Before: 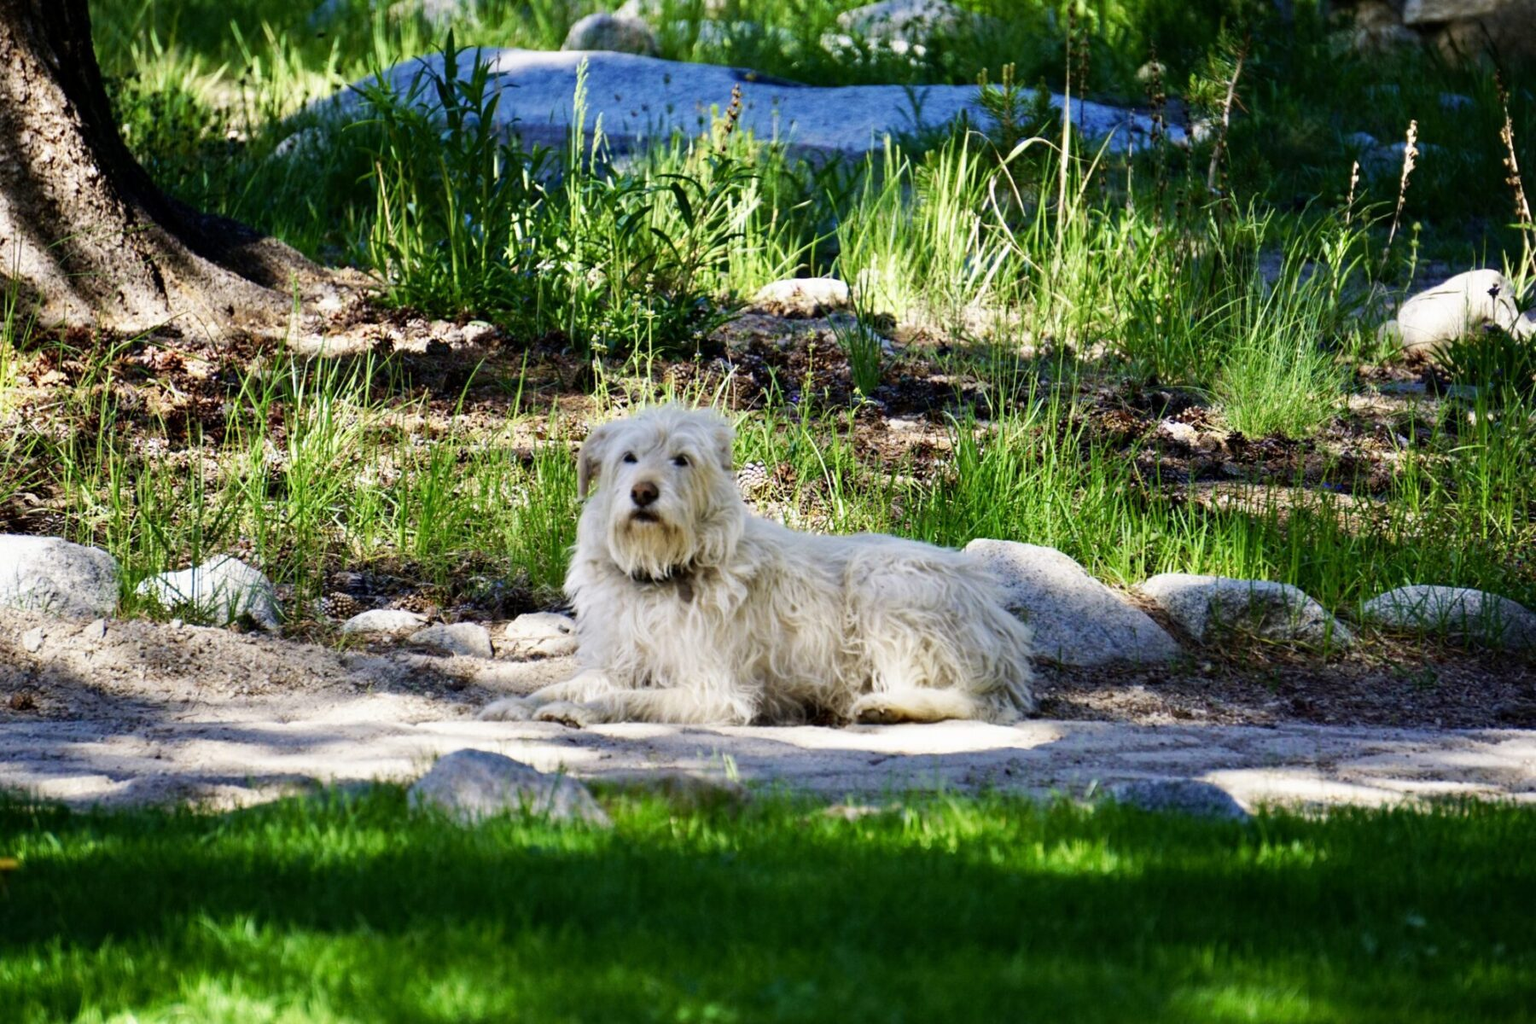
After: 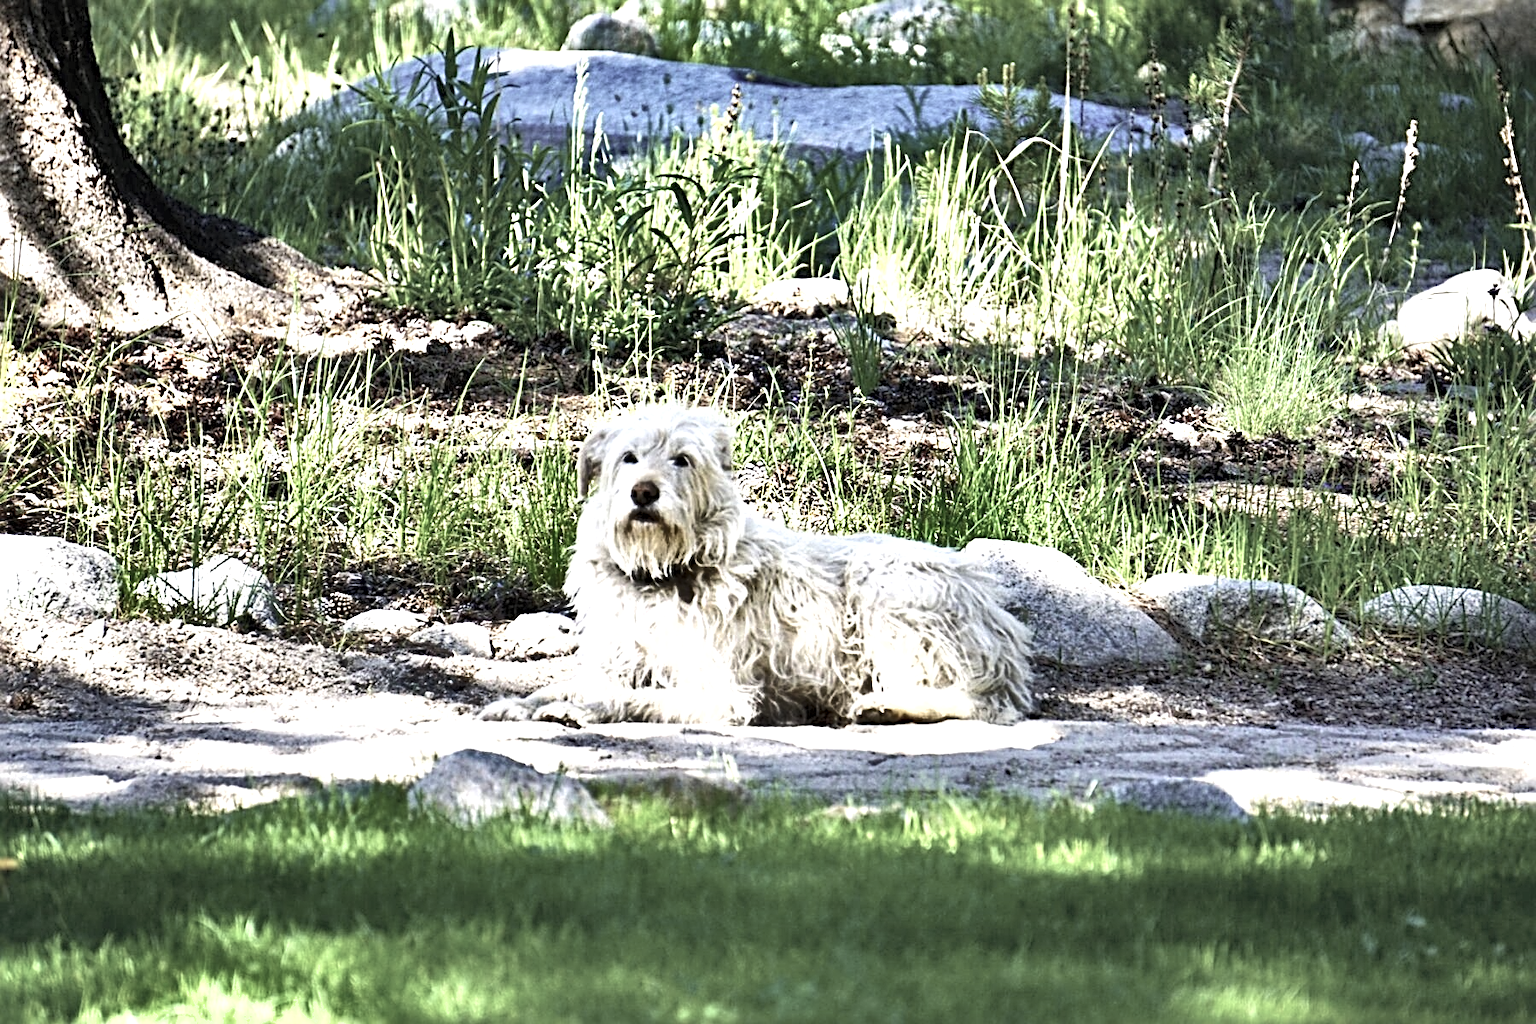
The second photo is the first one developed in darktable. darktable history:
sharpen: radius 3.042, amount 0.766
shadows and highlights: radius 109.02, shadows 44.8, highlights -66.19, shadows color adjustment 97.67%, low approximation 0.01, soften with gaussian
contrast brightness saturation: brightness 0.183, saturation -0.505
exposure: black level correction 0, exposure 1.096 EV, compensate highlight preservation false
